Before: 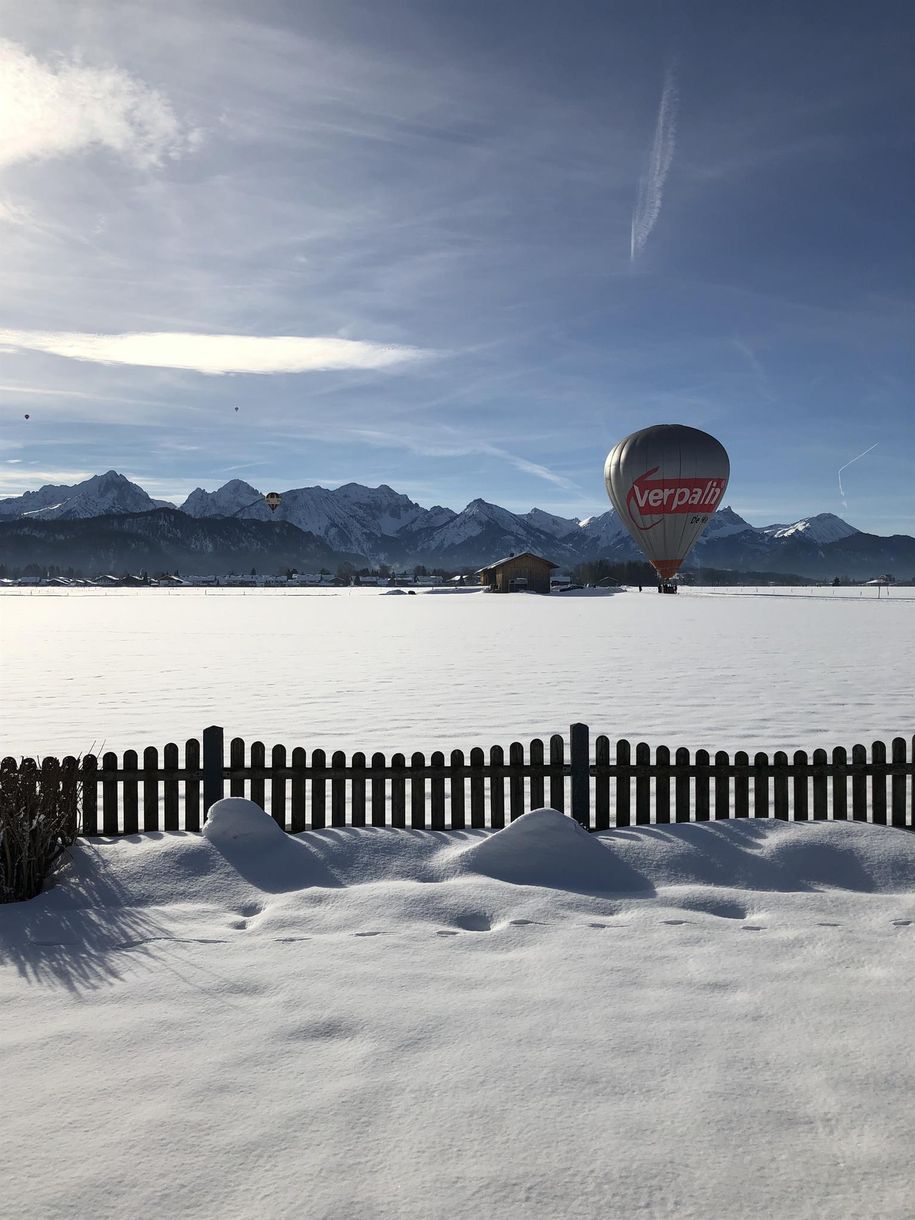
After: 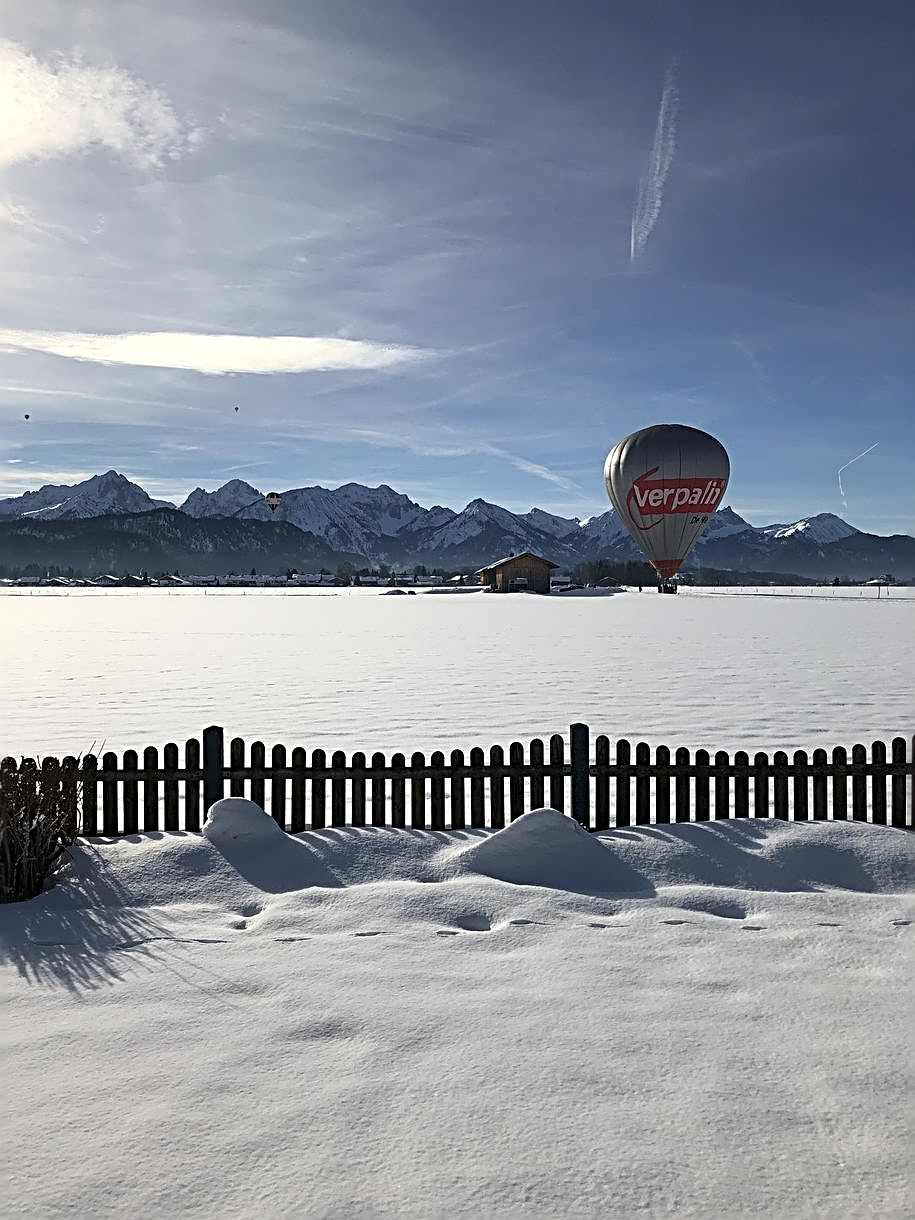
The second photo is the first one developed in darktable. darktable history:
sharpen: radius 3.036, amount 0.768
